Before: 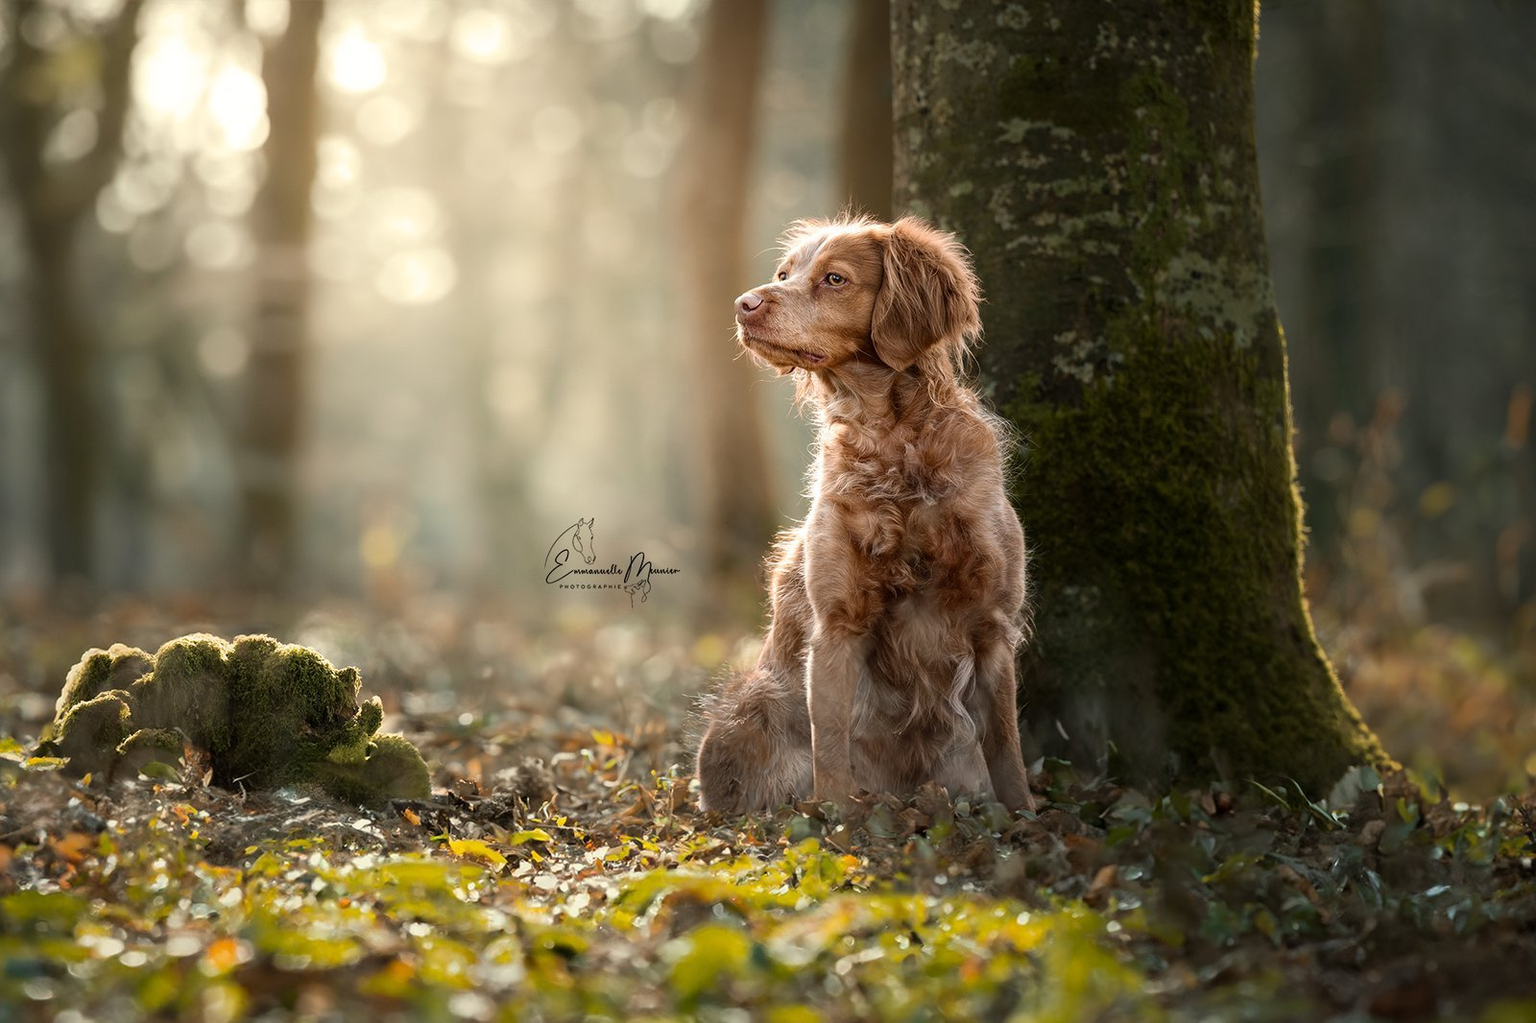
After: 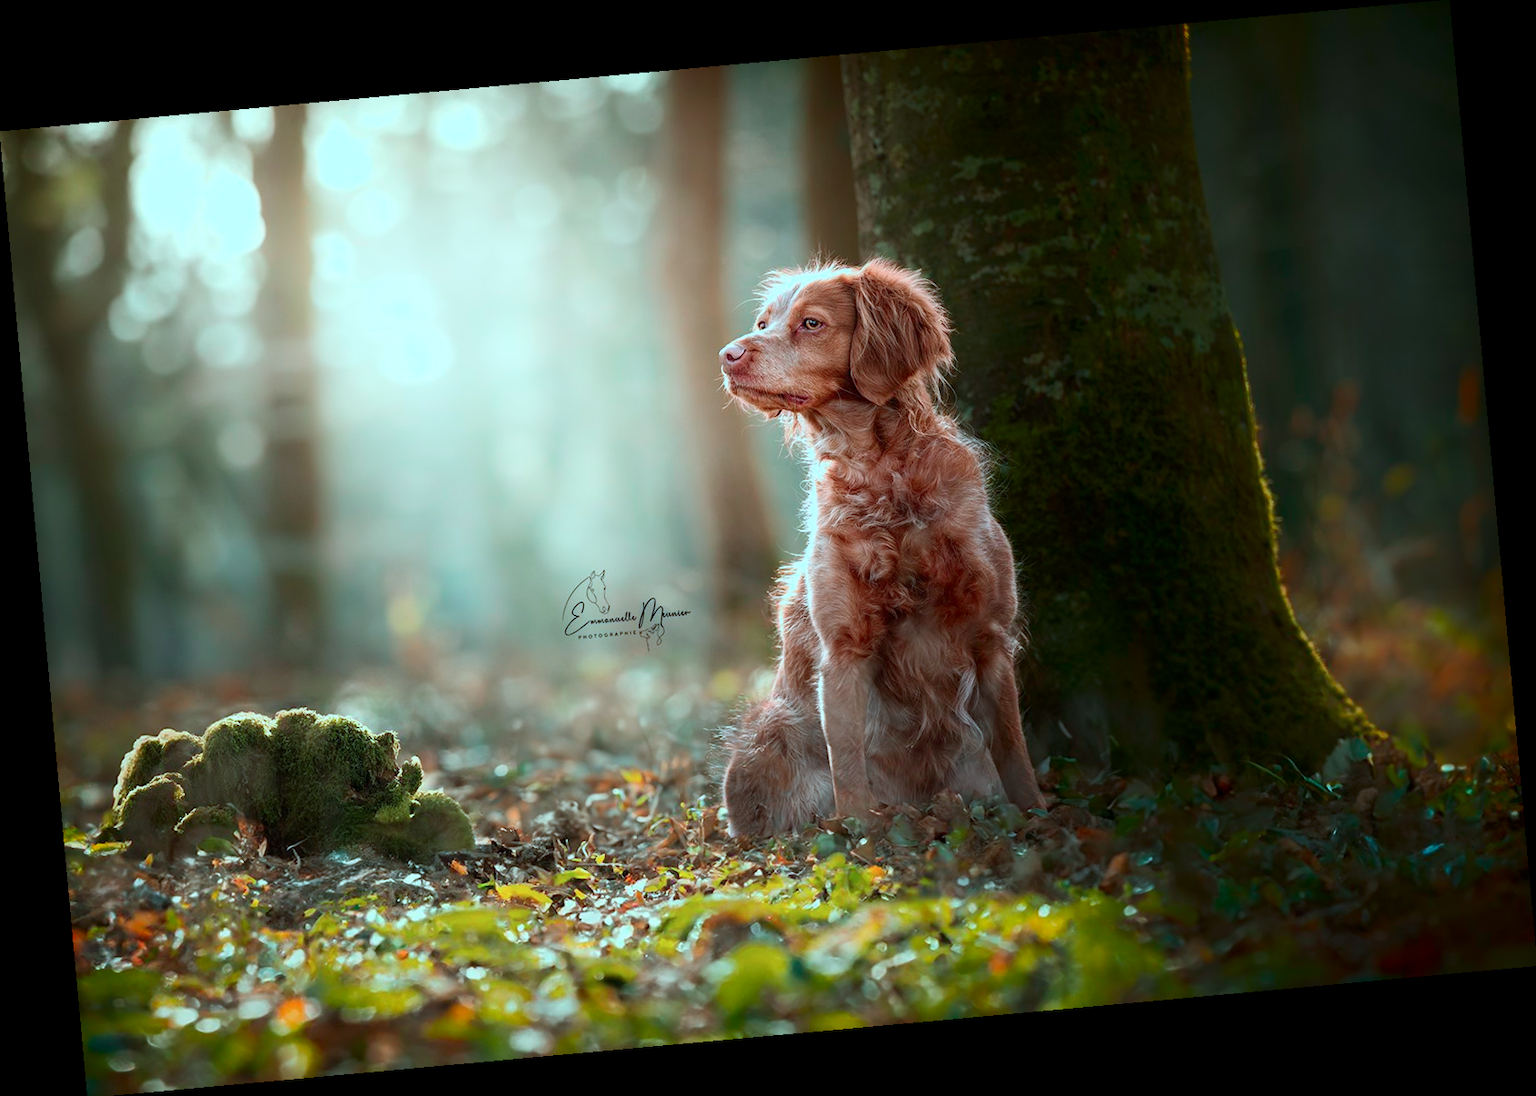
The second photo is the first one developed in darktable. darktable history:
color correction: highlights a* -10.69, highlights b* -19.19
color contrast: green-magenta contrast 1.73, blue-yellow contrast 1.15
rotate and perspective: rotation -5.2°, automatic cropping off
shadows and highlights: shadows -54.3, highlights 86.09, soften with gaussian
